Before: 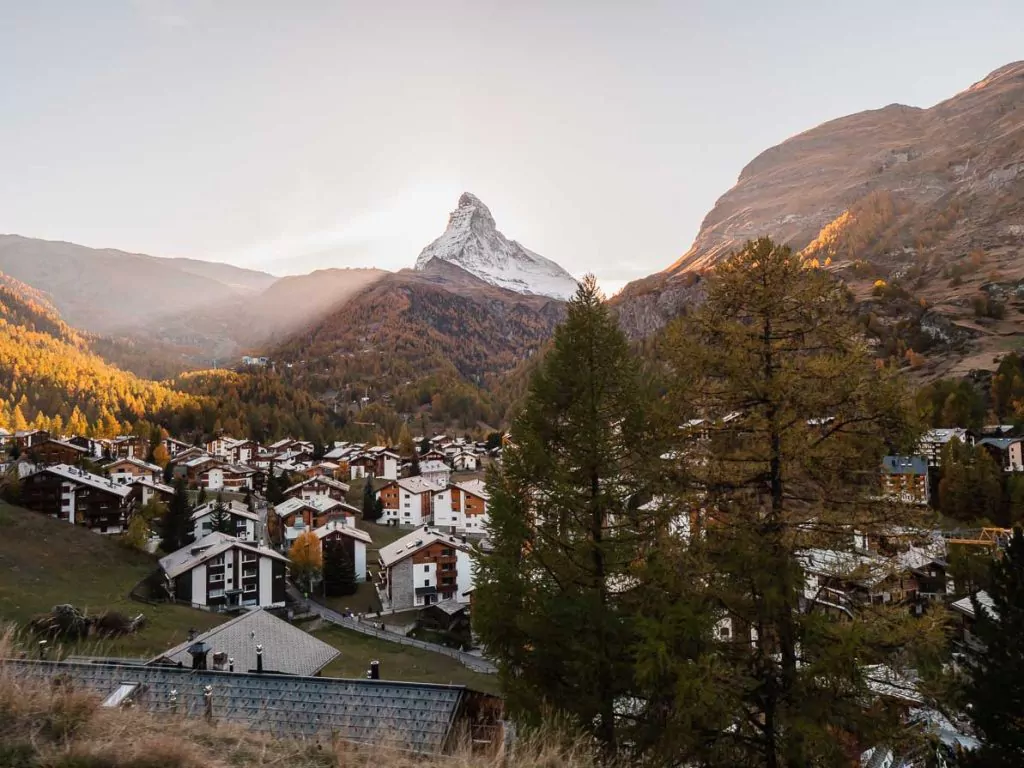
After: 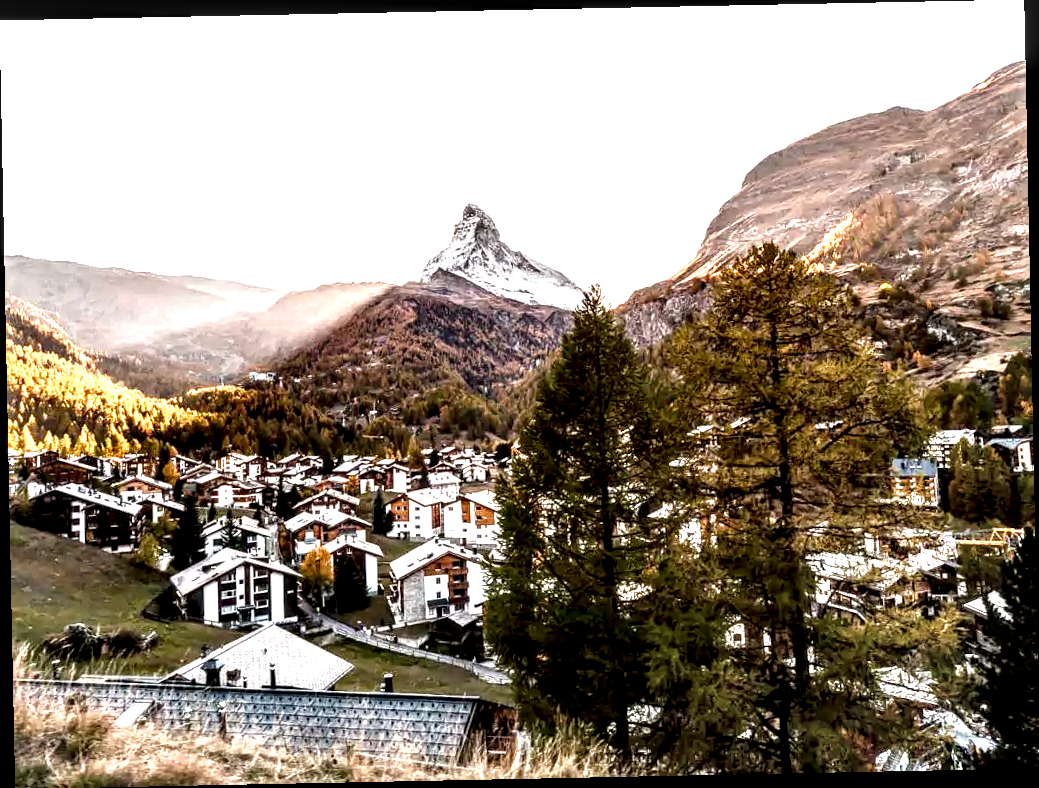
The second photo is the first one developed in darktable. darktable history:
white balance: emerald 1
rotate and perspective: rotation -1.17°, automatic cropping off
color balance rgb: perceptual saturation grading › global saturation 25%, perceptual saturation grading › highlights -50%, perceptual saturation grading › shadows 30%, perceptual brilliance grading › global brilliance 12%, global vibrance 20%
local contrast: highlights 115%, shadows 42%, detail 293%
